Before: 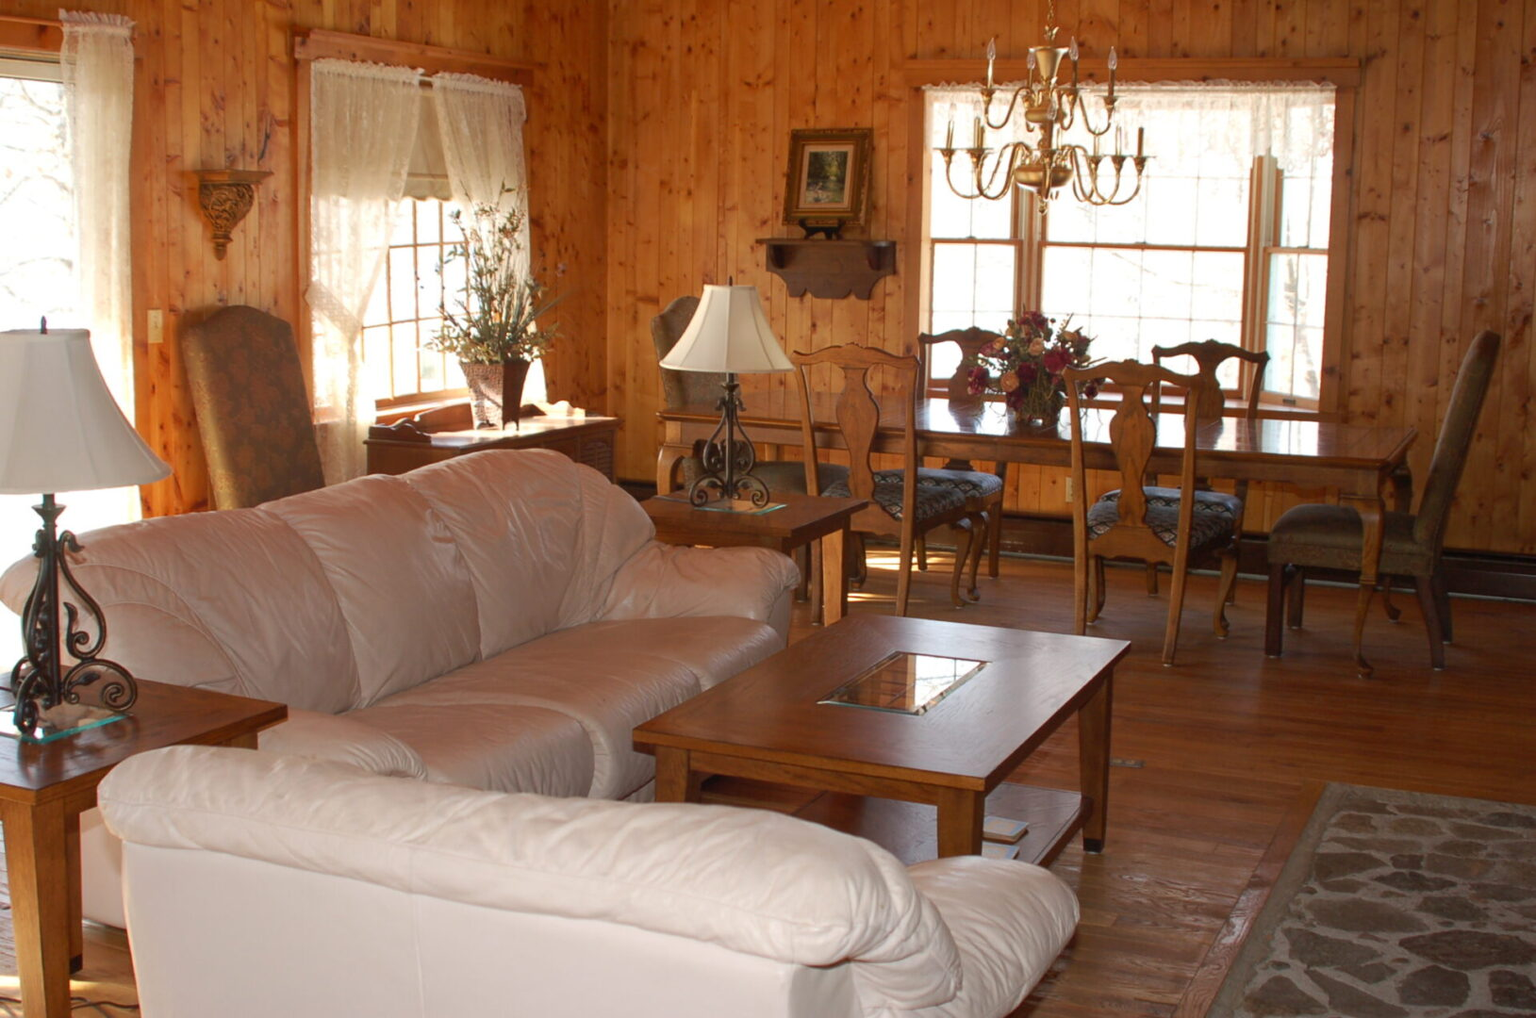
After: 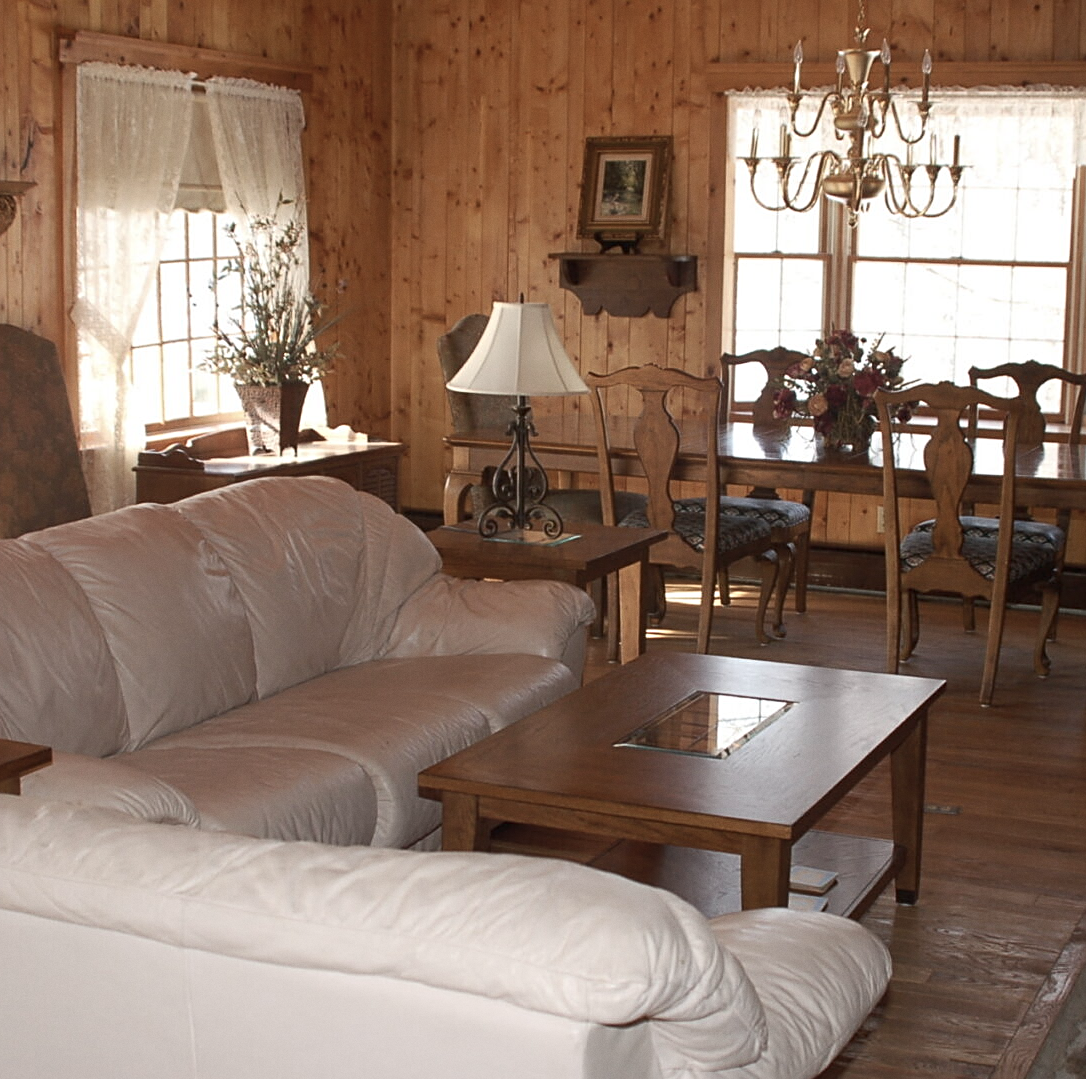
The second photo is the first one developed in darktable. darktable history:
contrast brightness saturation: contrast 0.1, saturation -0.36
grain: coarseness 0.09 ISO, strength 10%
sharpen: on, module defaults
crop and rotate: left 15.546%, right 17.787%
